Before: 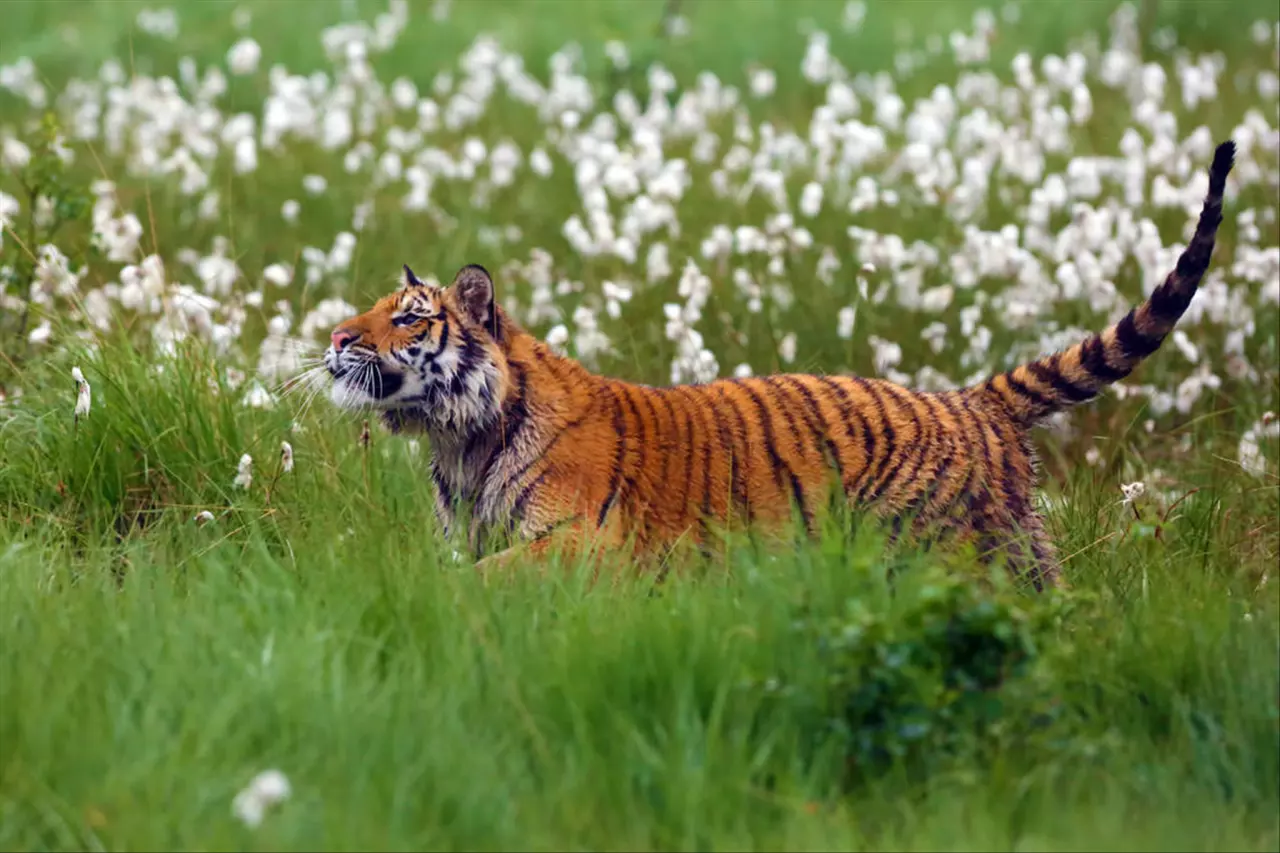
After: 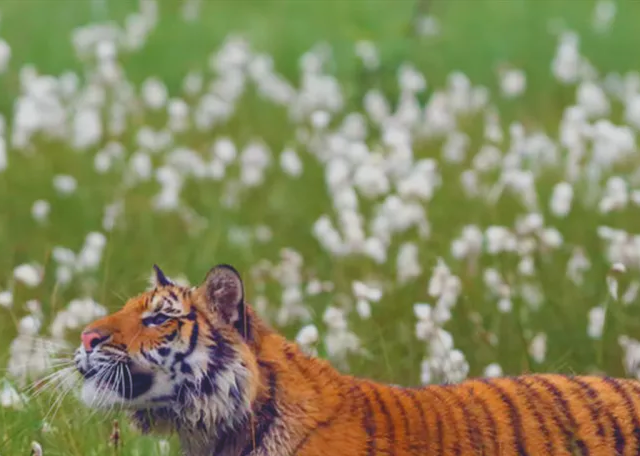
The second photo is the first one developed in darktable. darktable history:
crop: left 19.556%, right 30.401%, bottom 46.458%
contrast brightness saturation: contrast -0.28
